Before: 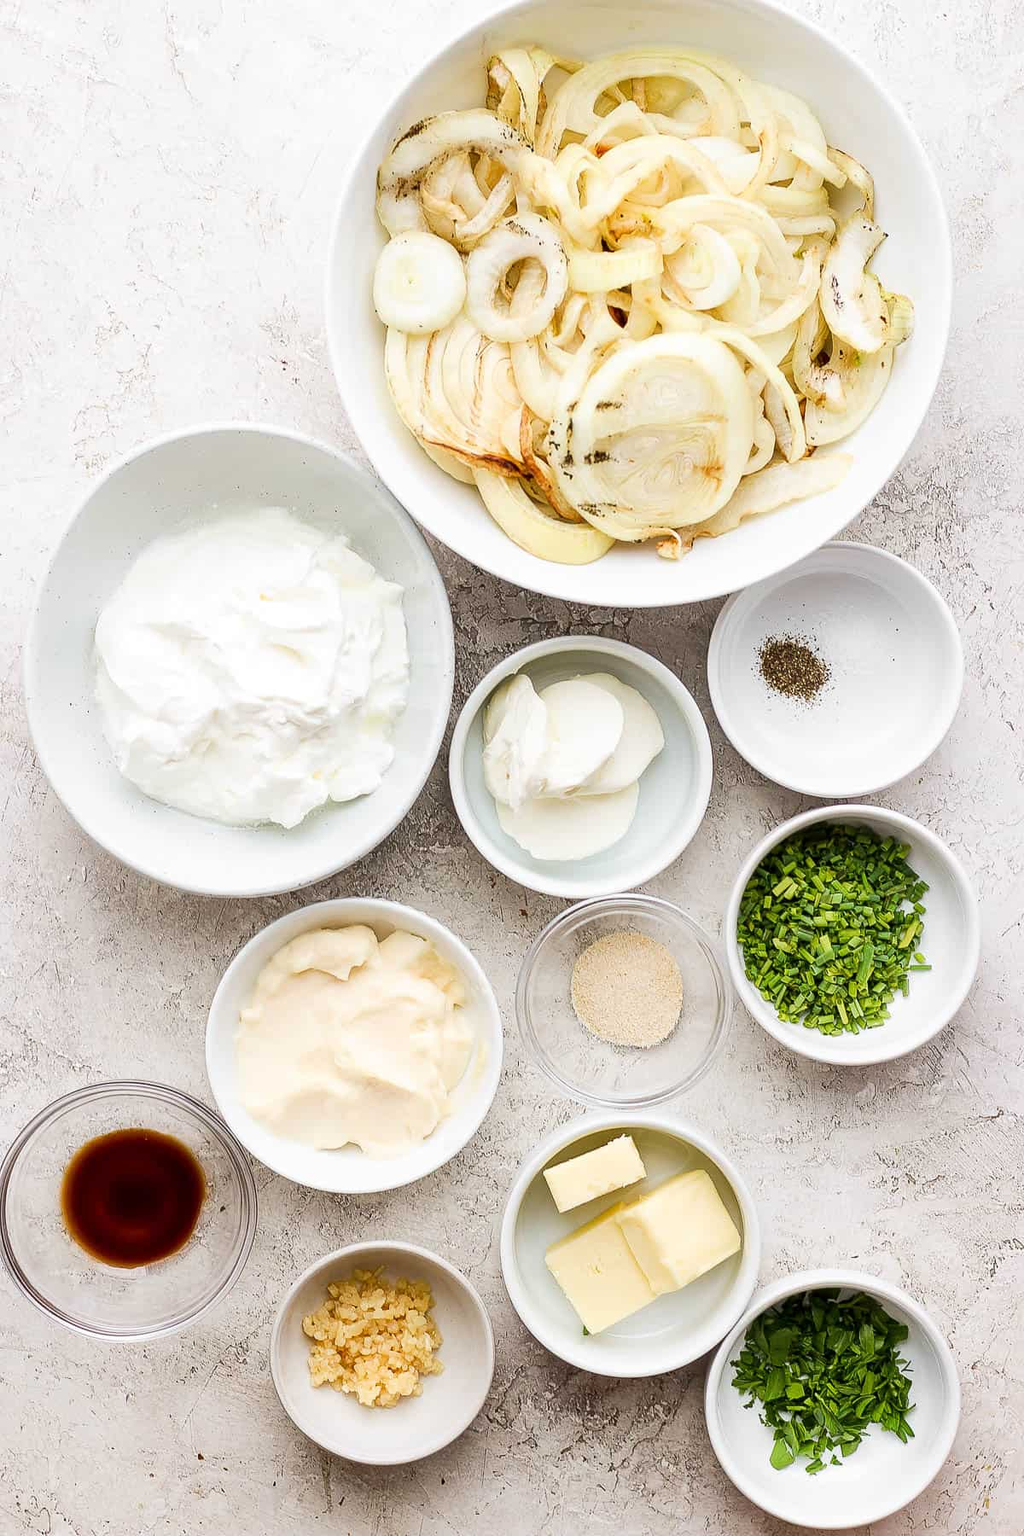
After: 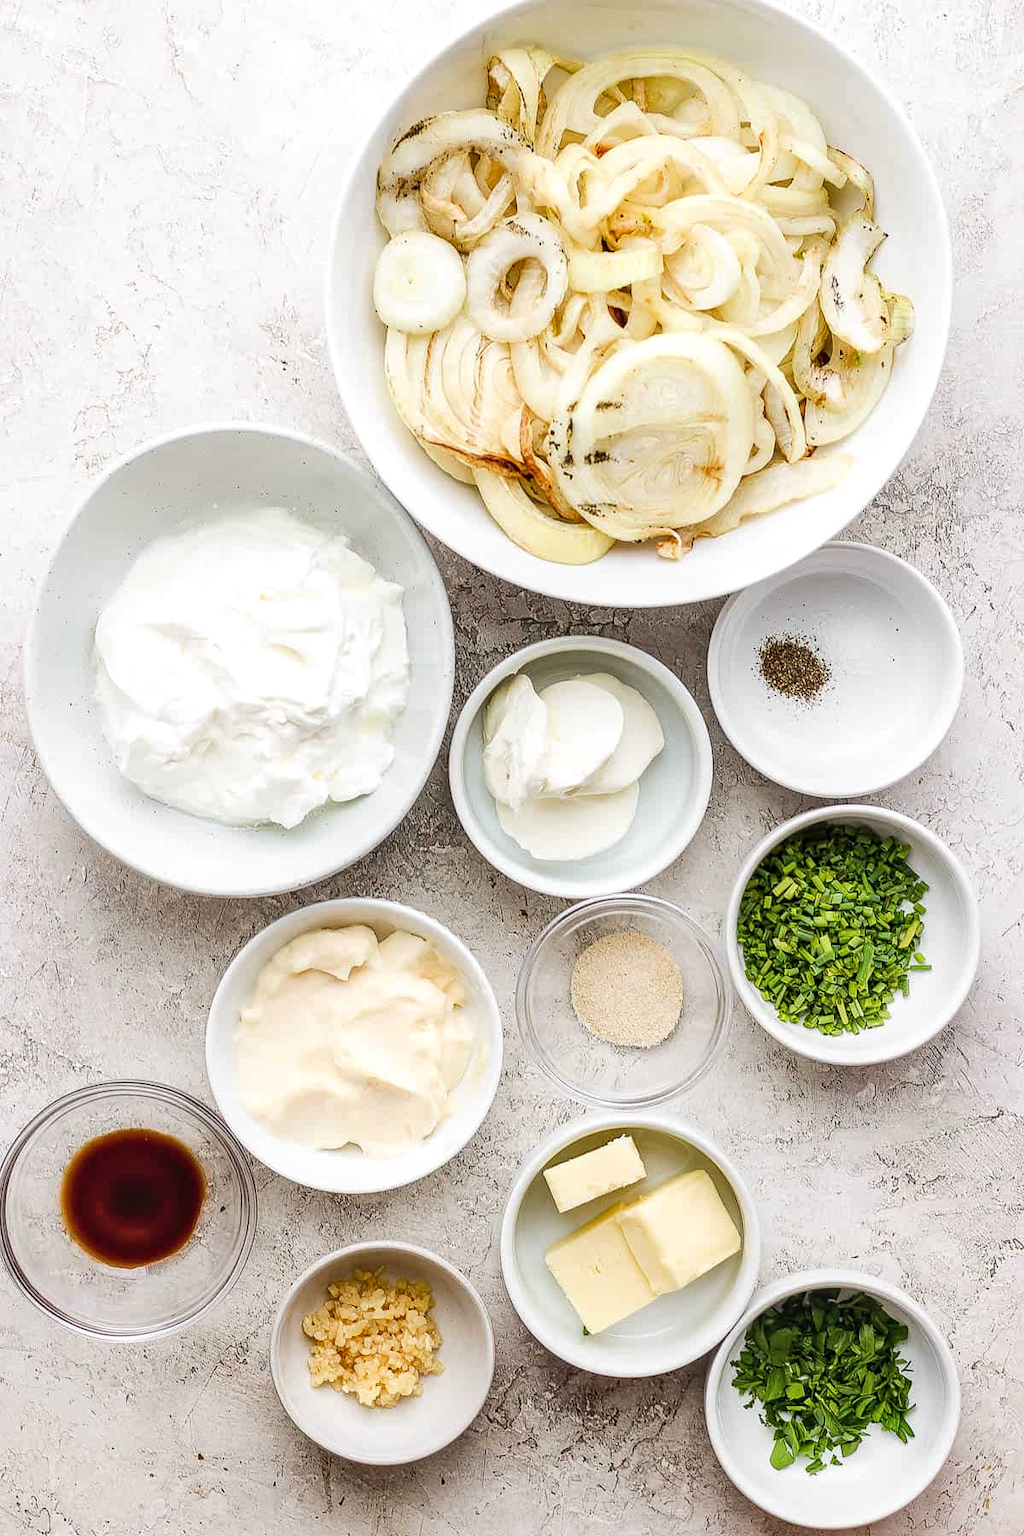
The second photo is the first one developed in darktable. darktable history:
tone equalizer: smoothing diameter 2.19%, edges refinement/feathering 18.51, mask exposure compensation -1.57 EV, filter diffusion 5
local contrast: on, module defaults
